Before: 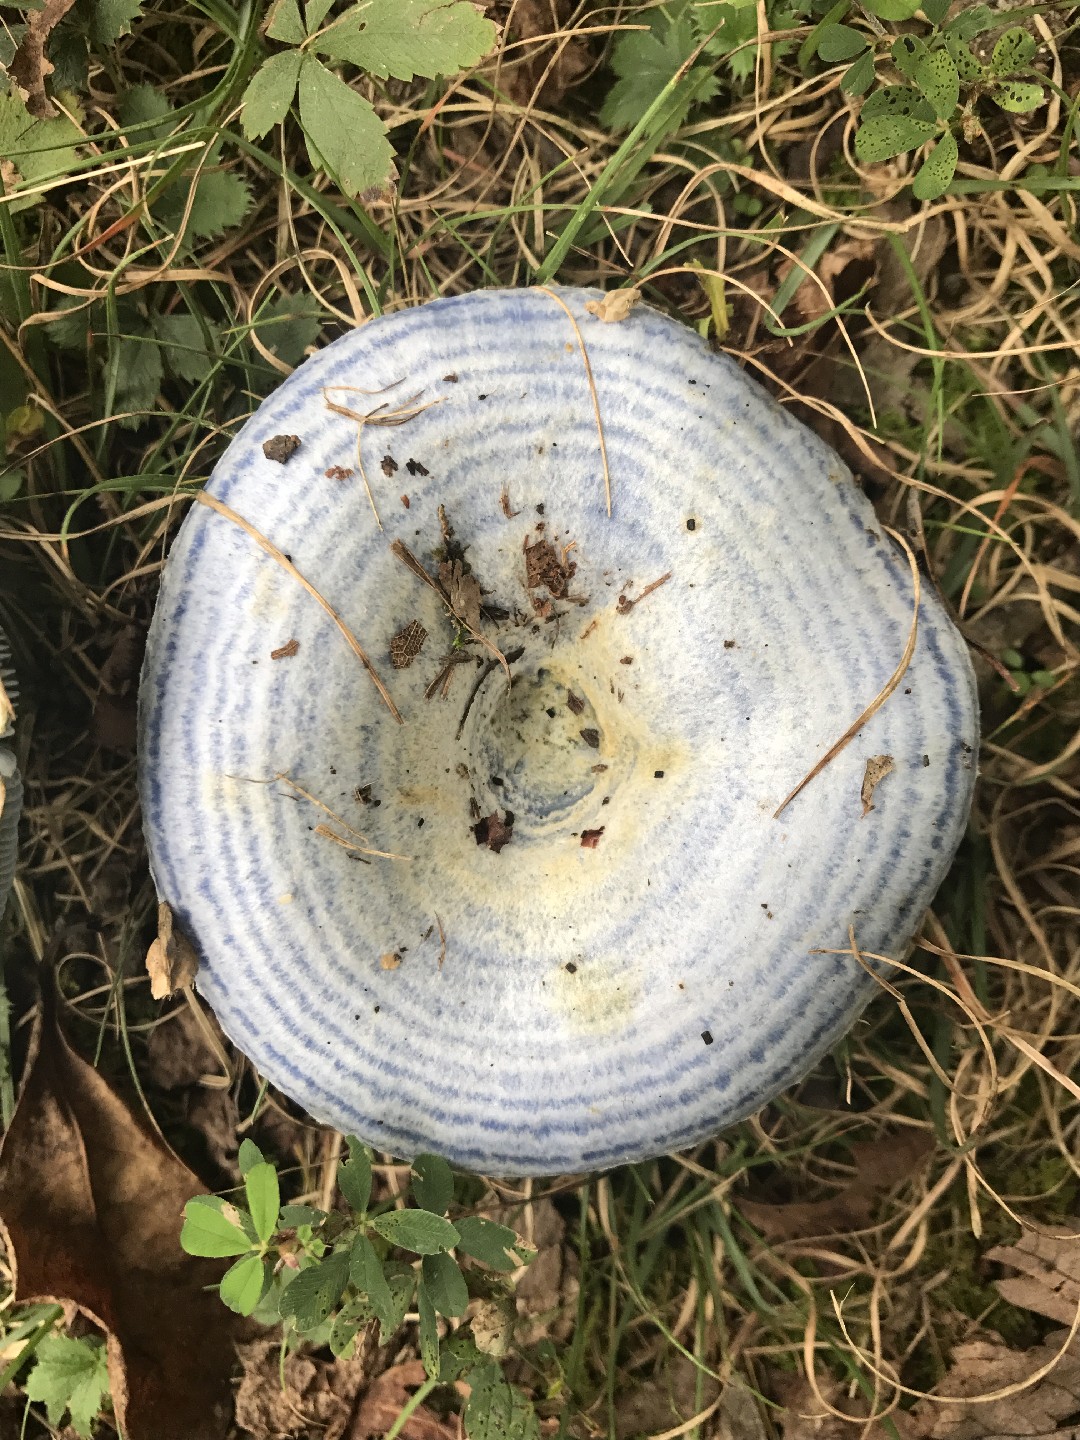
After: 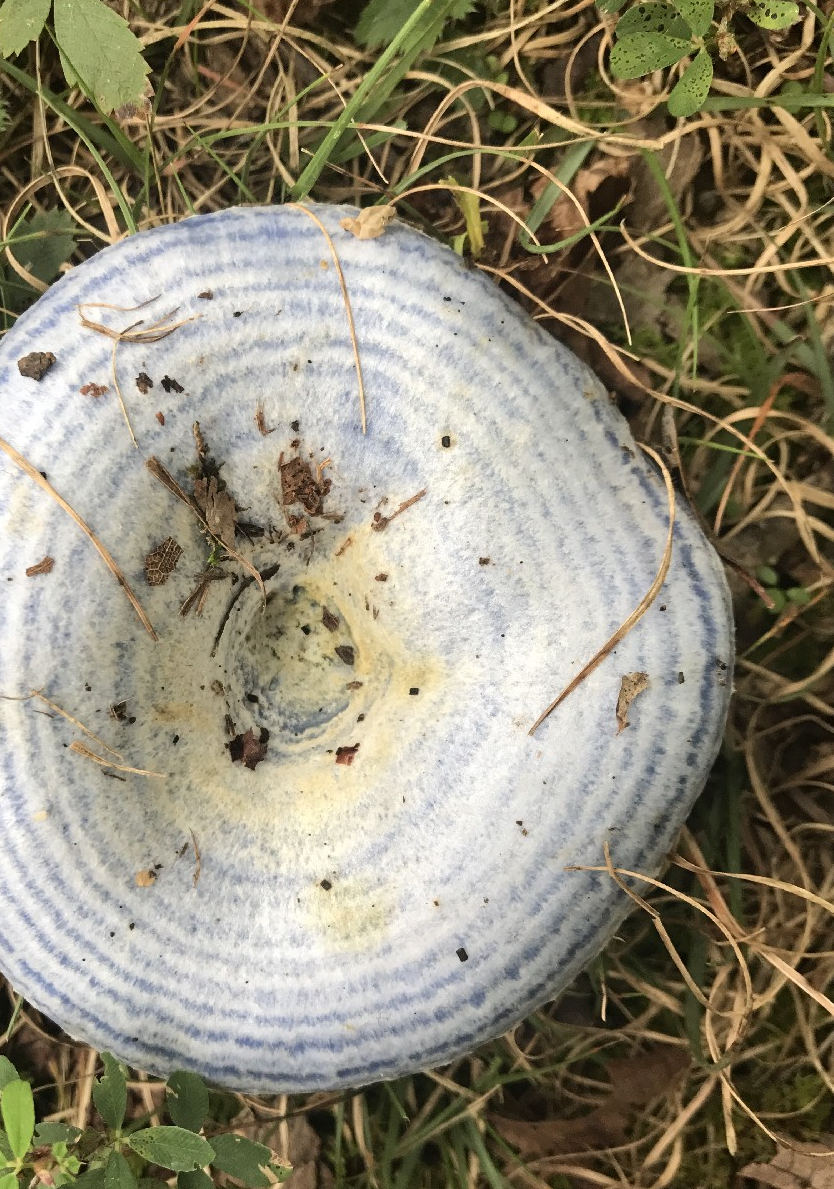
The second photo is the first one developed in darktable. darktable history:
crop: left 22.689%, top 5.819%, bottom 11.551%
